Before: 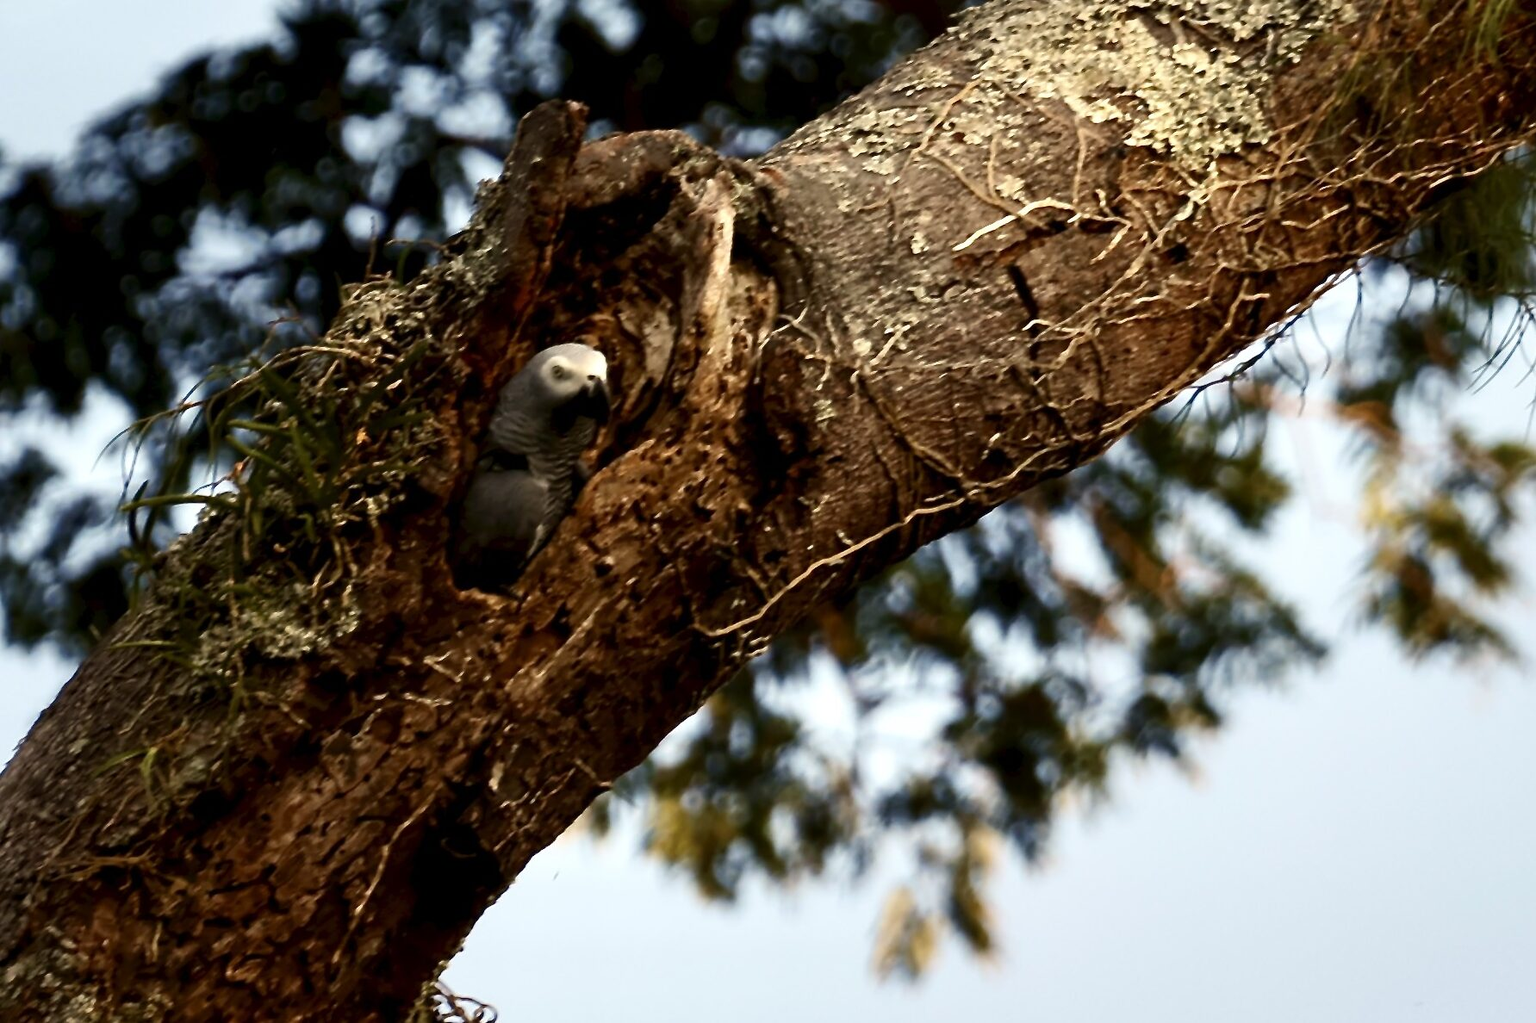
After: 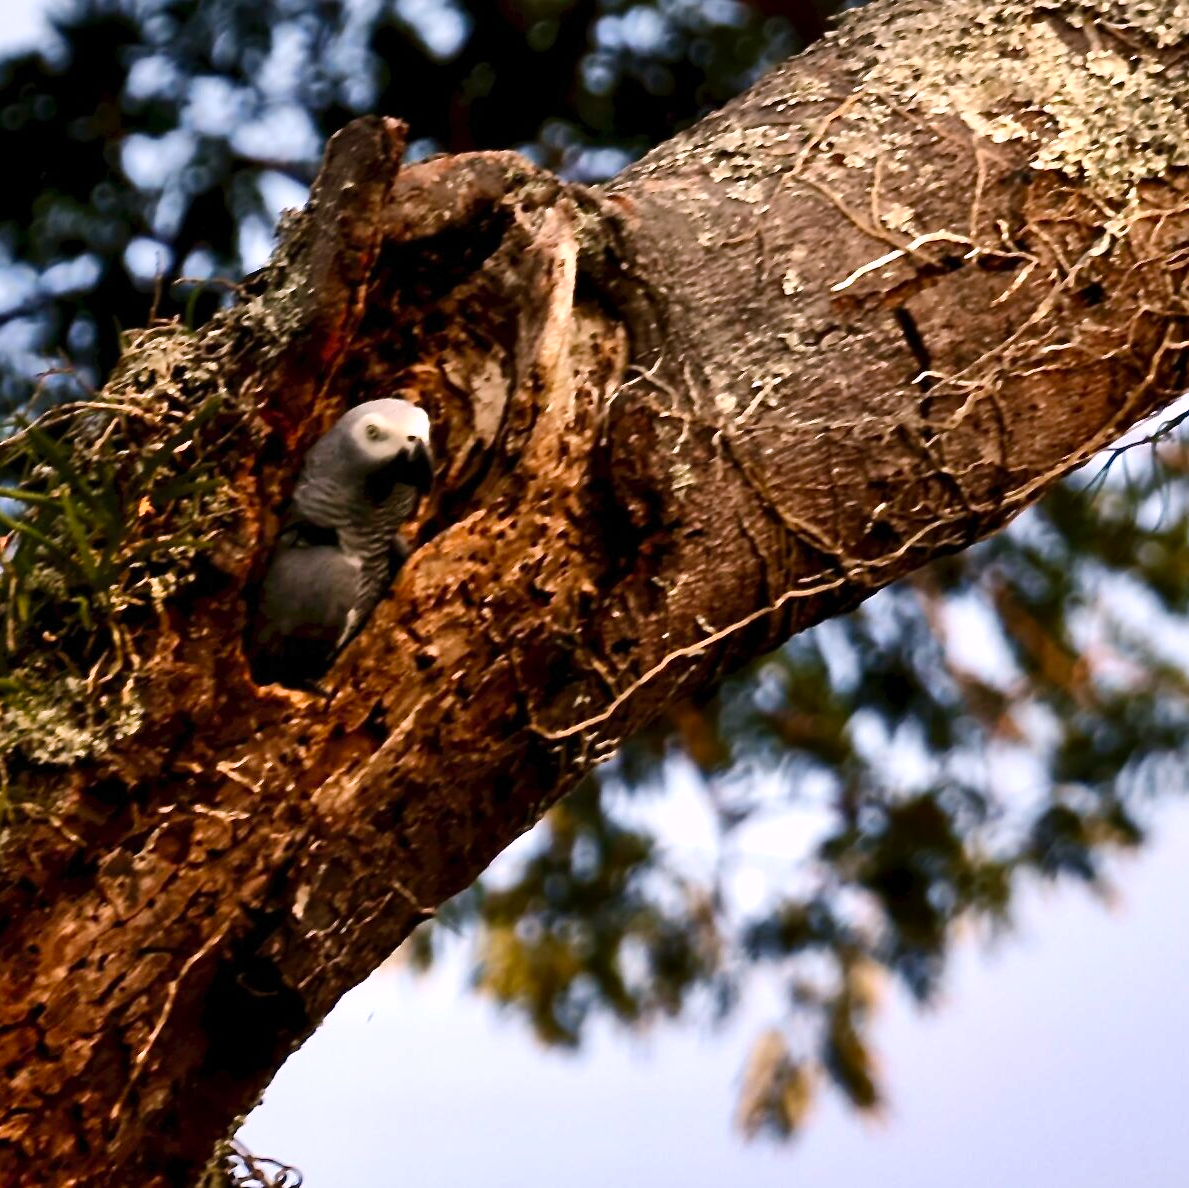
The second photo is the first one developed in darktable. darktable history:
shadows and highlights: low approximation 0.01, soften with gaussian
white balance: red 1.05, blue 1.072
crop and rotate: left 15.446%, right 17.836%
